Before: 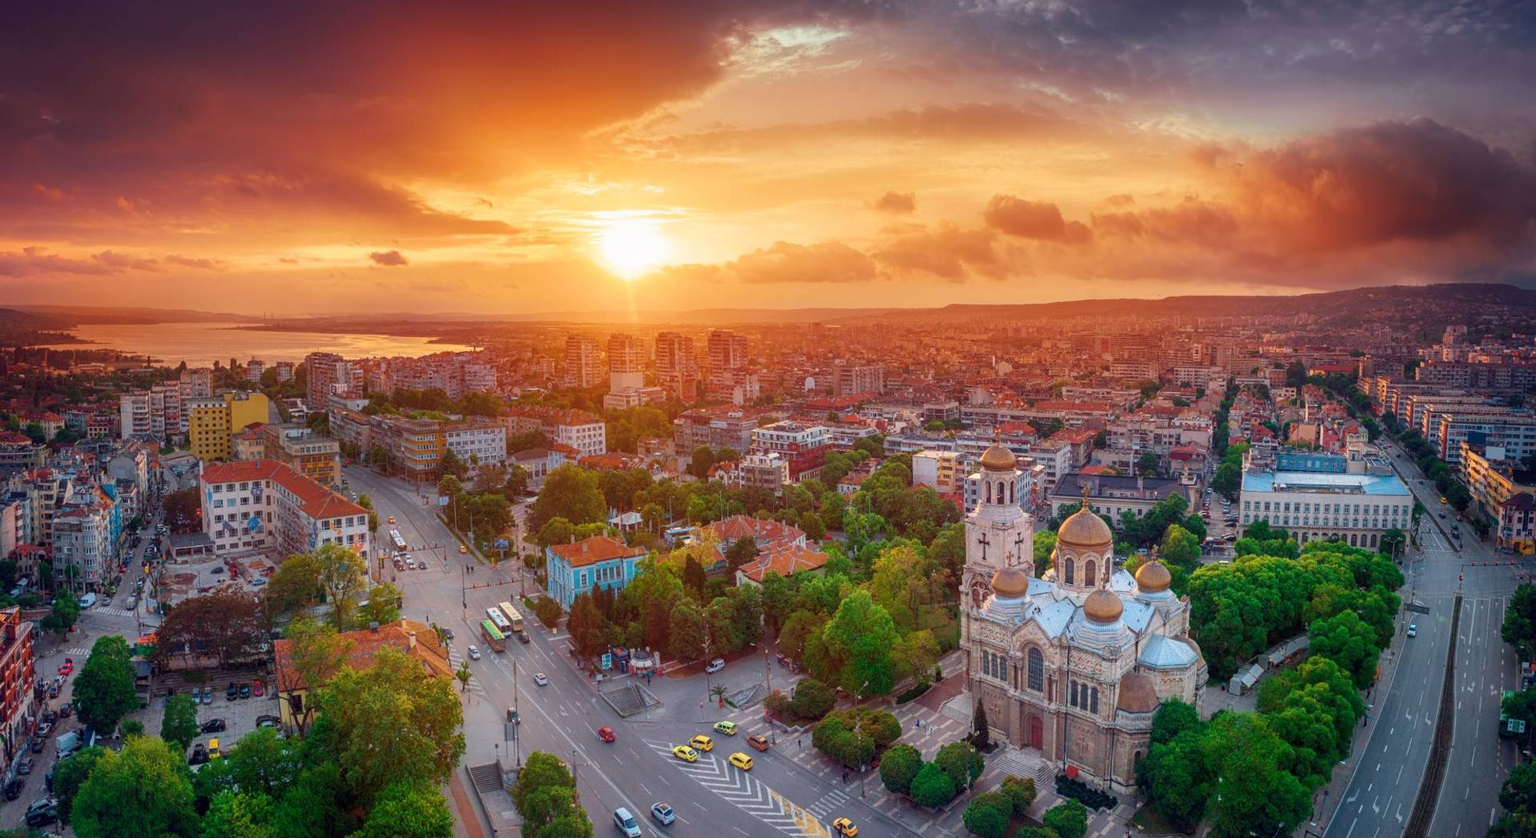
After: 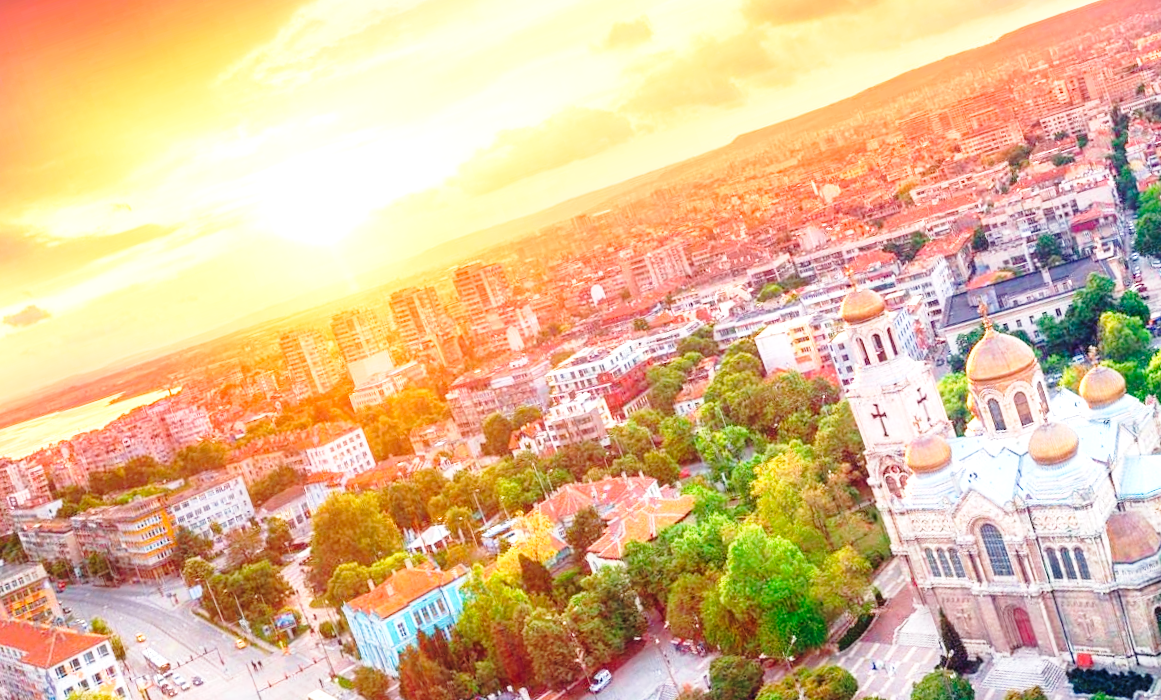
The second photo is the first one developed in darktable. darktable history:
base curve: curves: ch0 [(0, 0) (0.028, 0.03) (0.121, 0.232) (0.46, 0.748) (0.859, 0.968) (1, 1)], preserve colors none
crop and rotate: angle 18.92°, left 6.836%, right 3.747%, bottom 1.078%
exposure: black level correction 0, exposure 1.199 EV, compensate highlight preservation false
